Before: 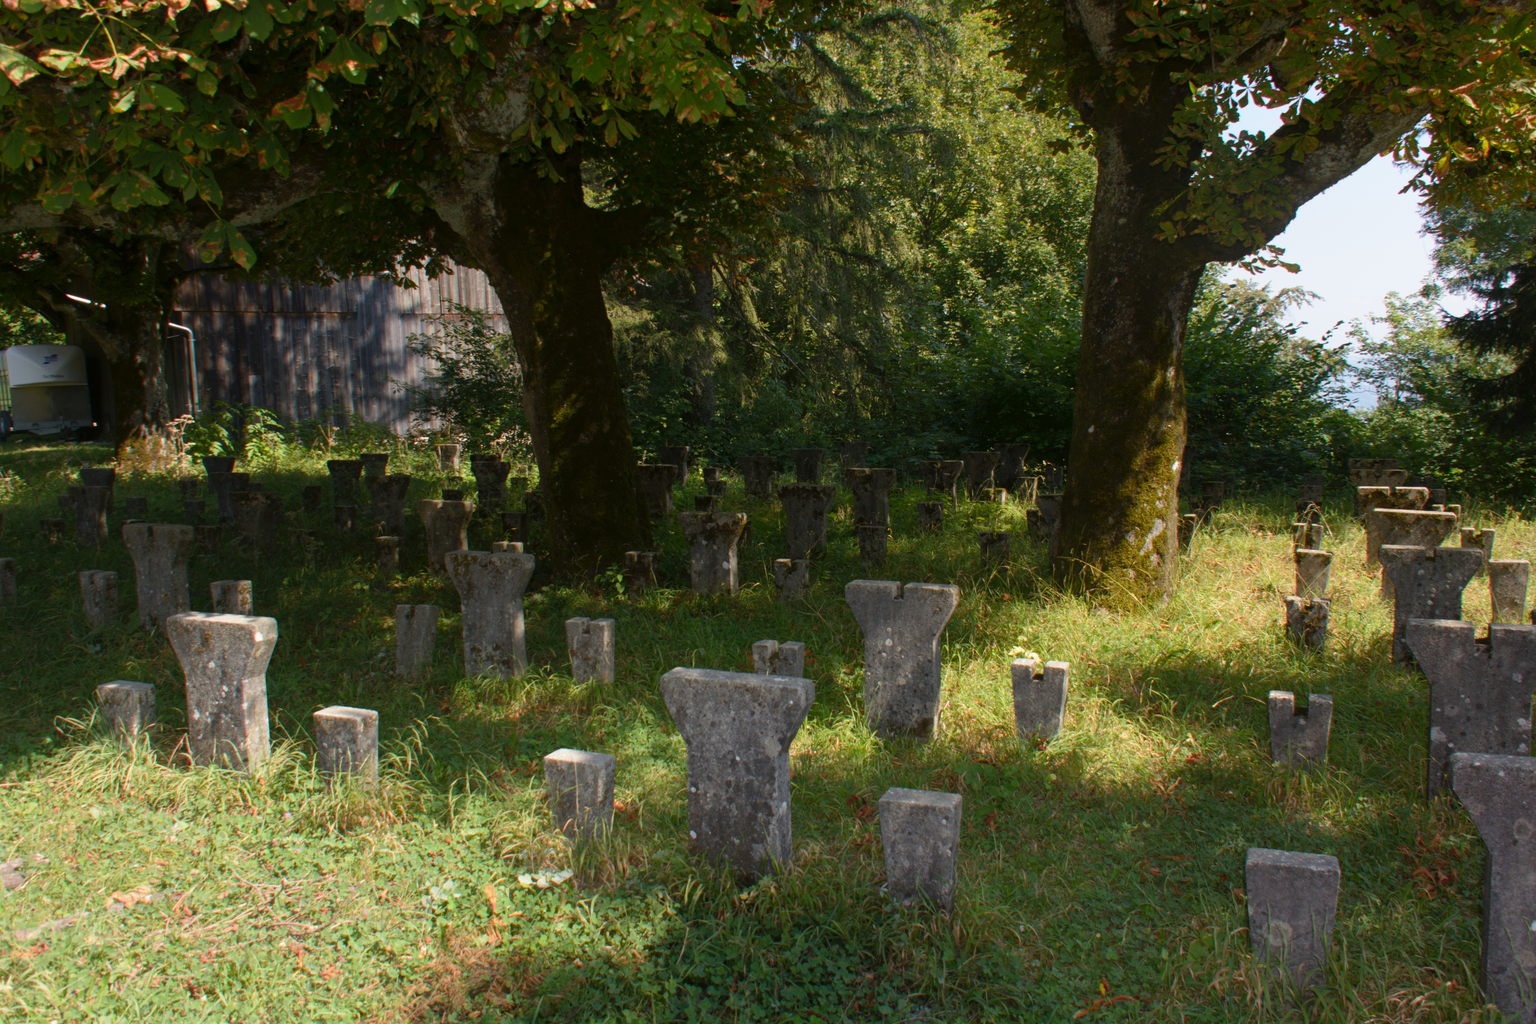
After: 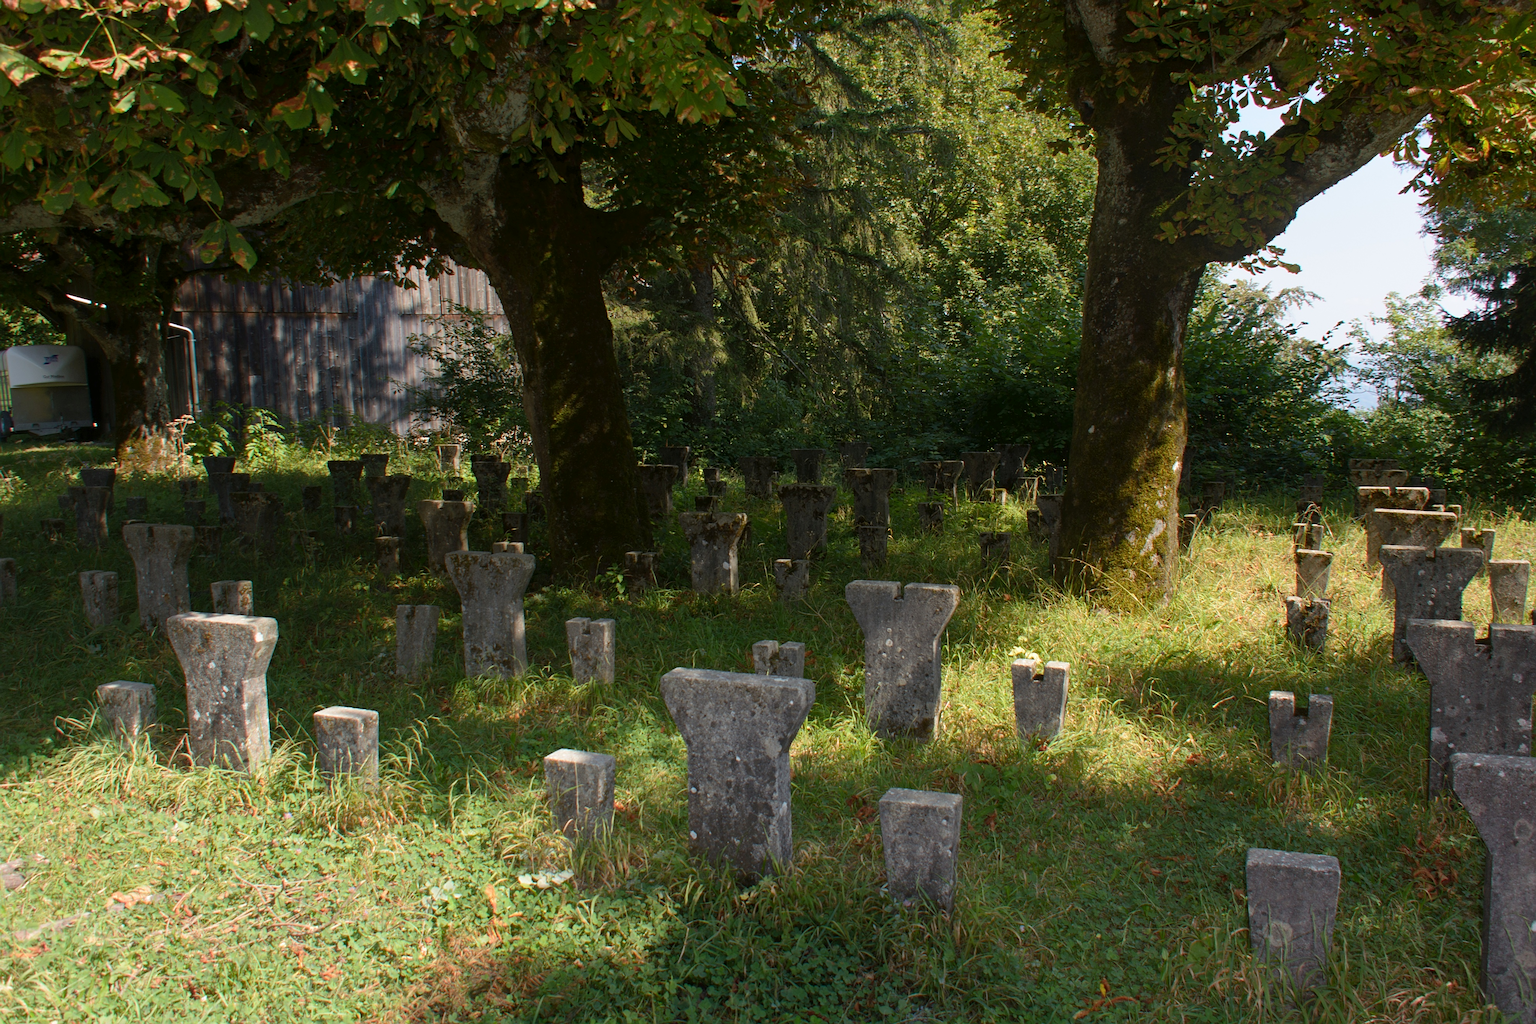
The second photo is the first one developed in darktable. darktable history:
local contrast: mode bilateral grid, contrast 100, coarseness 100, detail 108%, midtone range 0.2
sharpen: on, module defaults
tone equalizer: on, module defaults
